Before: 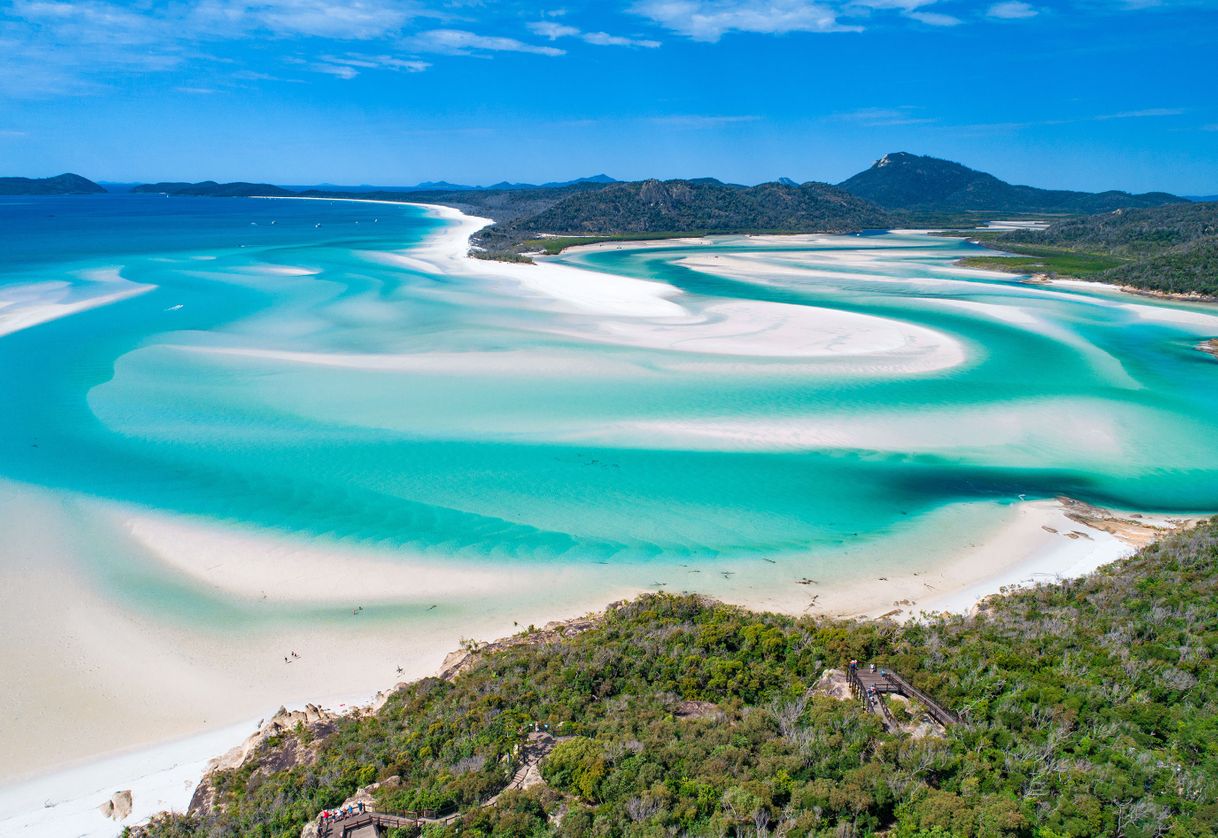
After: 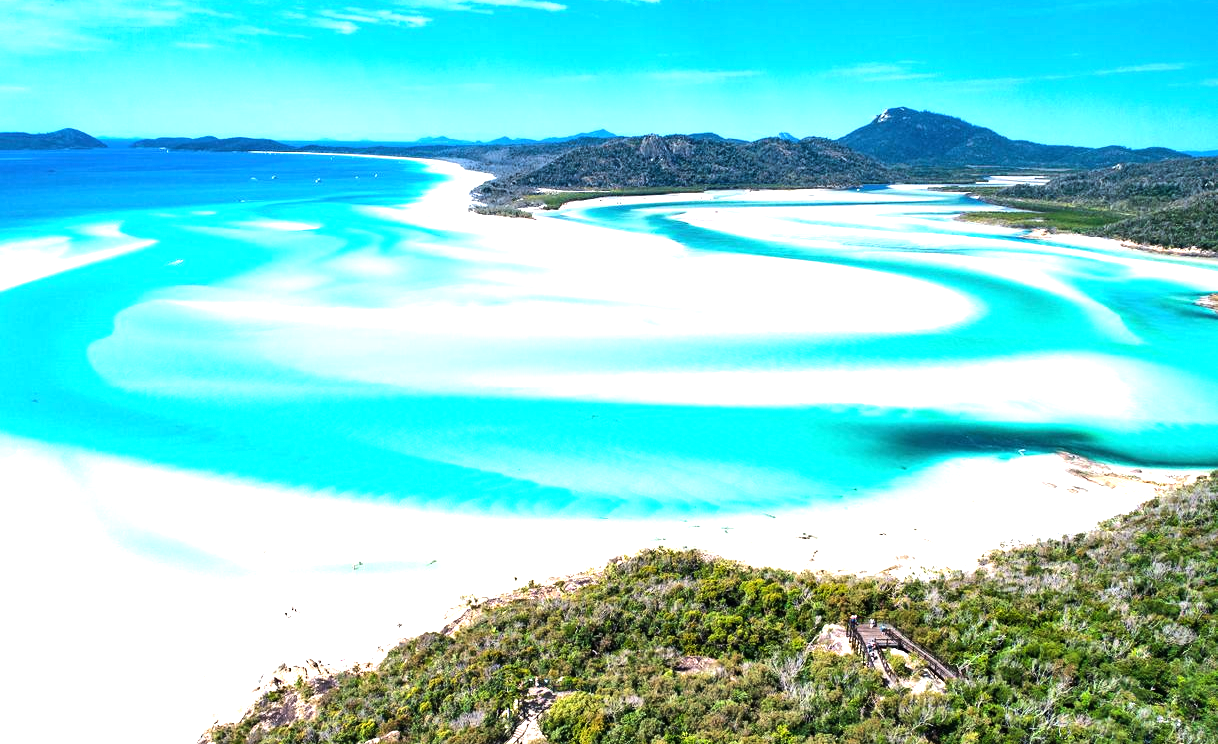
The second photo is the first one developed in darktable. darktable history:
tone equalizer: -8 EV -1.11 EV, -7 EV -0.978 EV, -6 EV -0.859 EV, -5 EV -0.615 EV, -3 EV 0.598 EV, -2 EV 0.873 EV, -1 EV 0.994 EV, +0 EV 1.06 EV, edges refinement/feathering 500, mask exposure compensation -1.57 EV, preserve details no
crop and rotate: top 5.443%, bottom 5.675%
exposure: black level correction 0, exposure 0.499 EV, compensate highlight preservation false
